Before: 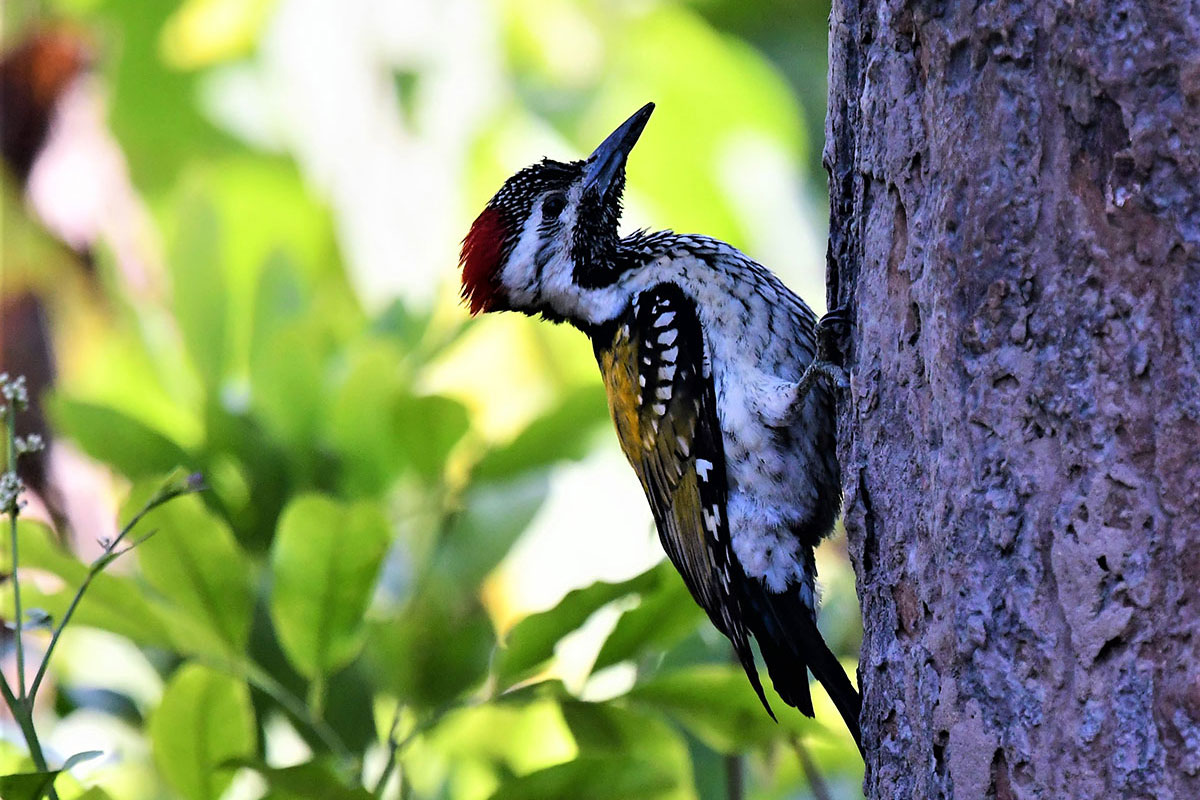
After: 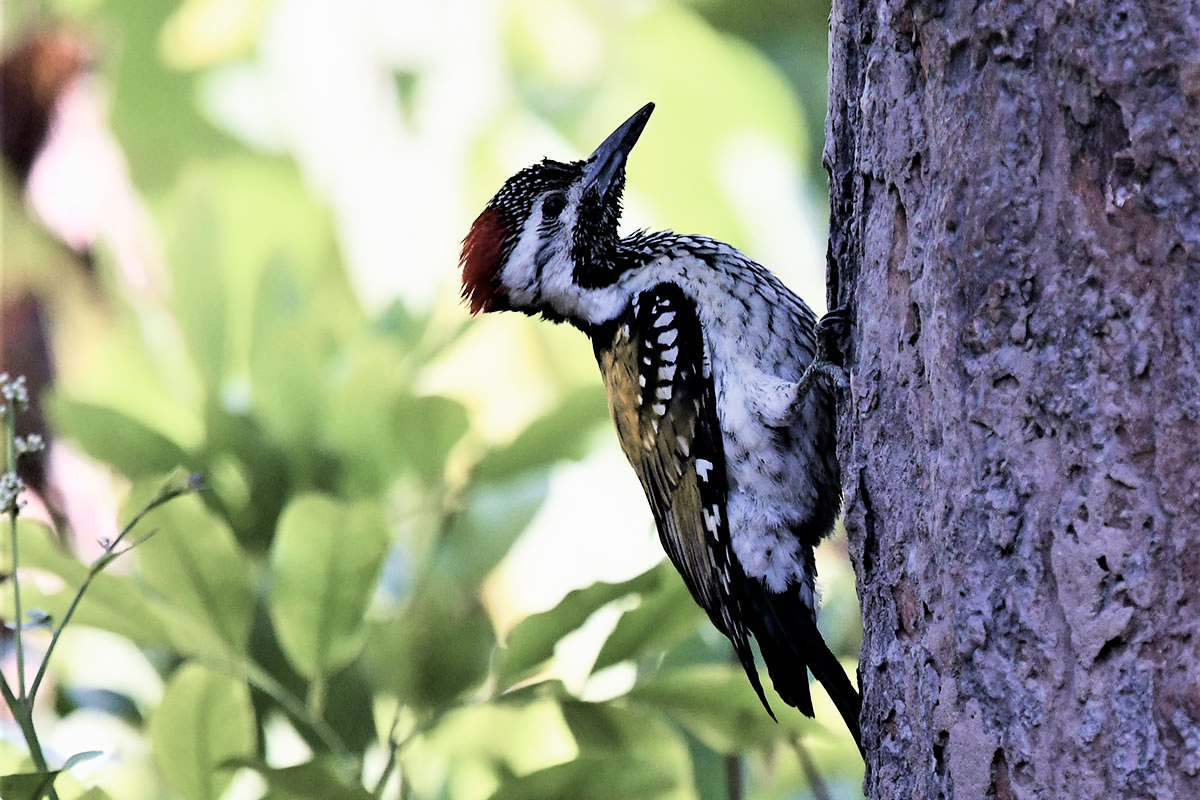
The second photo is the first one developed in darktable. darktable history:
contrast brightness saturation: saturation -0.047
filmic rgb: black relative exposure -11.32 EV, white relative exposure 3.21 EV, hardness 6.75
velvia: on, module defaults
exposure: black level correction 0.001, exposure 0.499 EV, compensate highlight preservation false
color zones: curves: ch0 [(0, 0.559) (0.153, 0.551) (0.229, 0.5) (0.429, 0.5) (0.571, 0.5) (0.714, 0.5) (0.857, 0.5) (1, 0.559)]; ch1 [(0, 0.417) (0.112, 0.336) (0.213, 0.26) (0.429, 0.34) (0.571, 0.35) (0.683, 0.331) (0.857, 0.344) (1, 0.417)]
